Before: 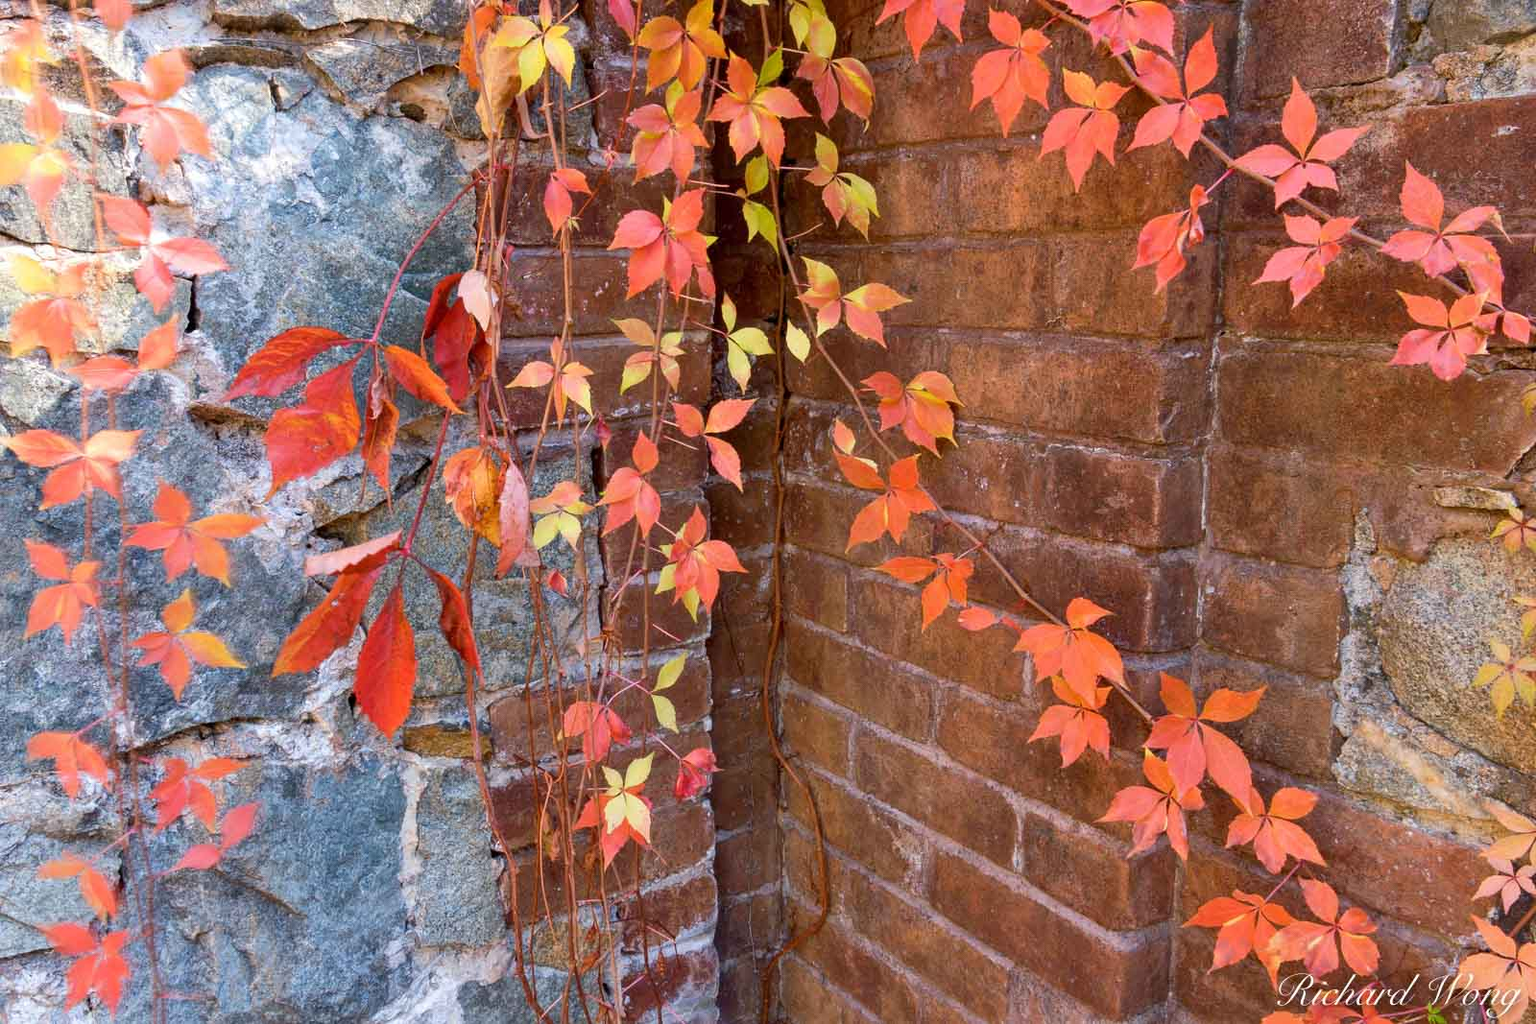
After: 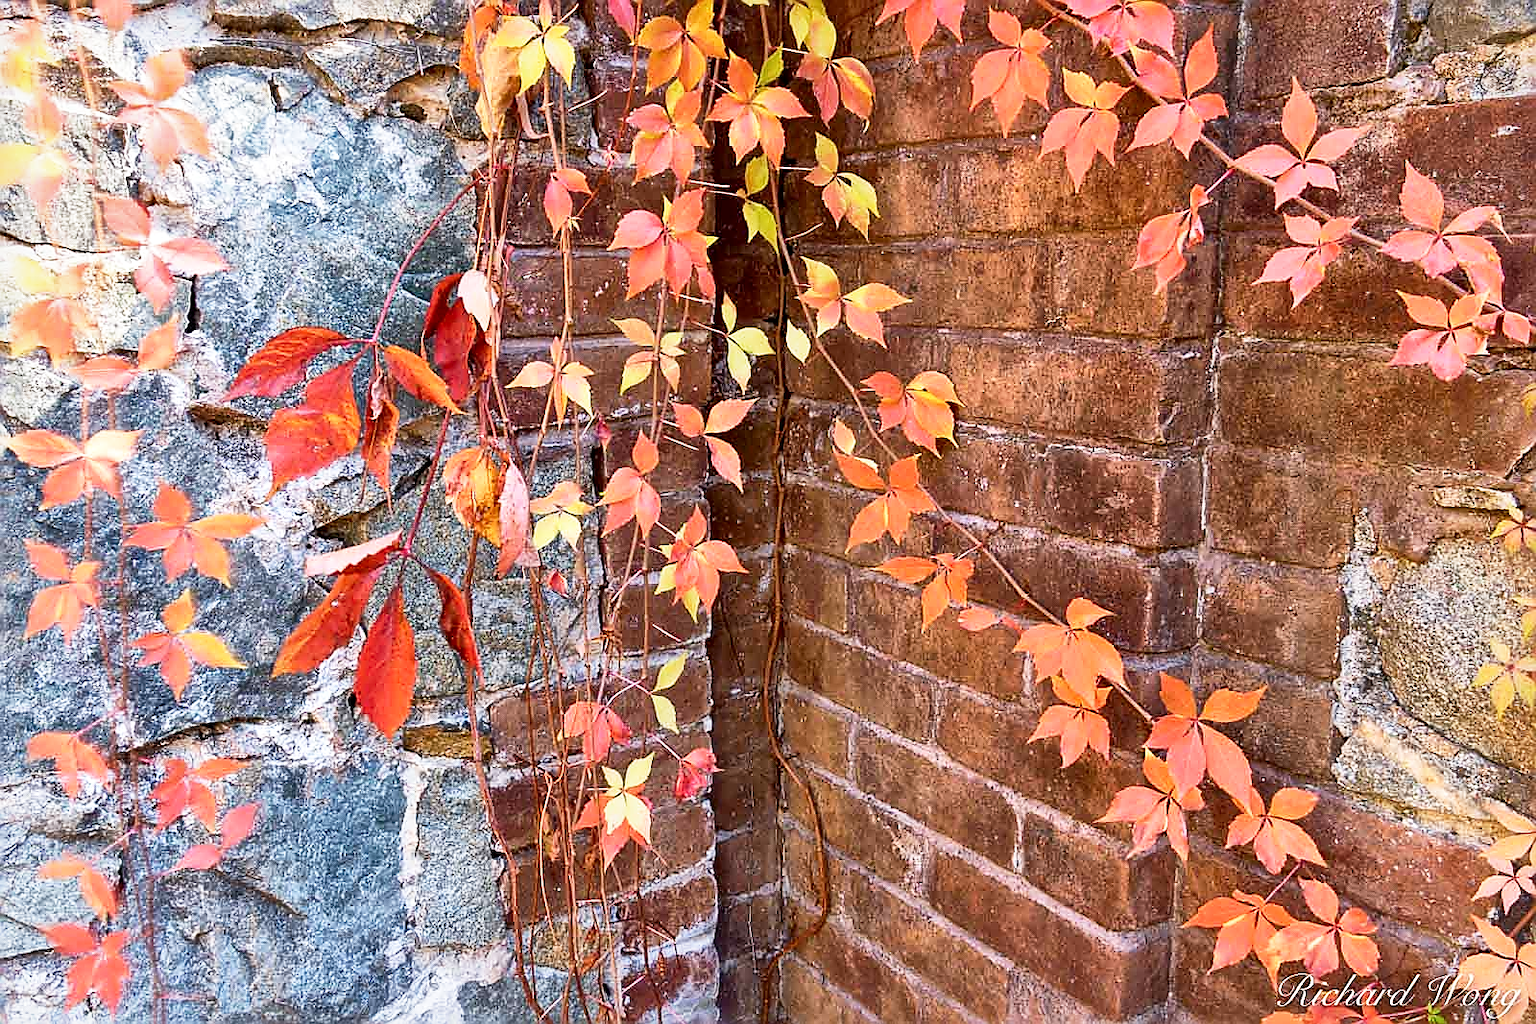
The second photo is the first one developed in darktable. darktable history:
base curve: curves: ch0 [(0, 0) (0.088, 0.125) (0.176, 0.251) (0.354, 0.501) (0.613, 0.749) (1, 0.877)], preserve colors none
local contrast: mode bilateral grid, contrast 20, coarseness 50, detail 171%, midtone range 0.2
sharpen: radius 1.4, amount 1.25, threshold 0.7
